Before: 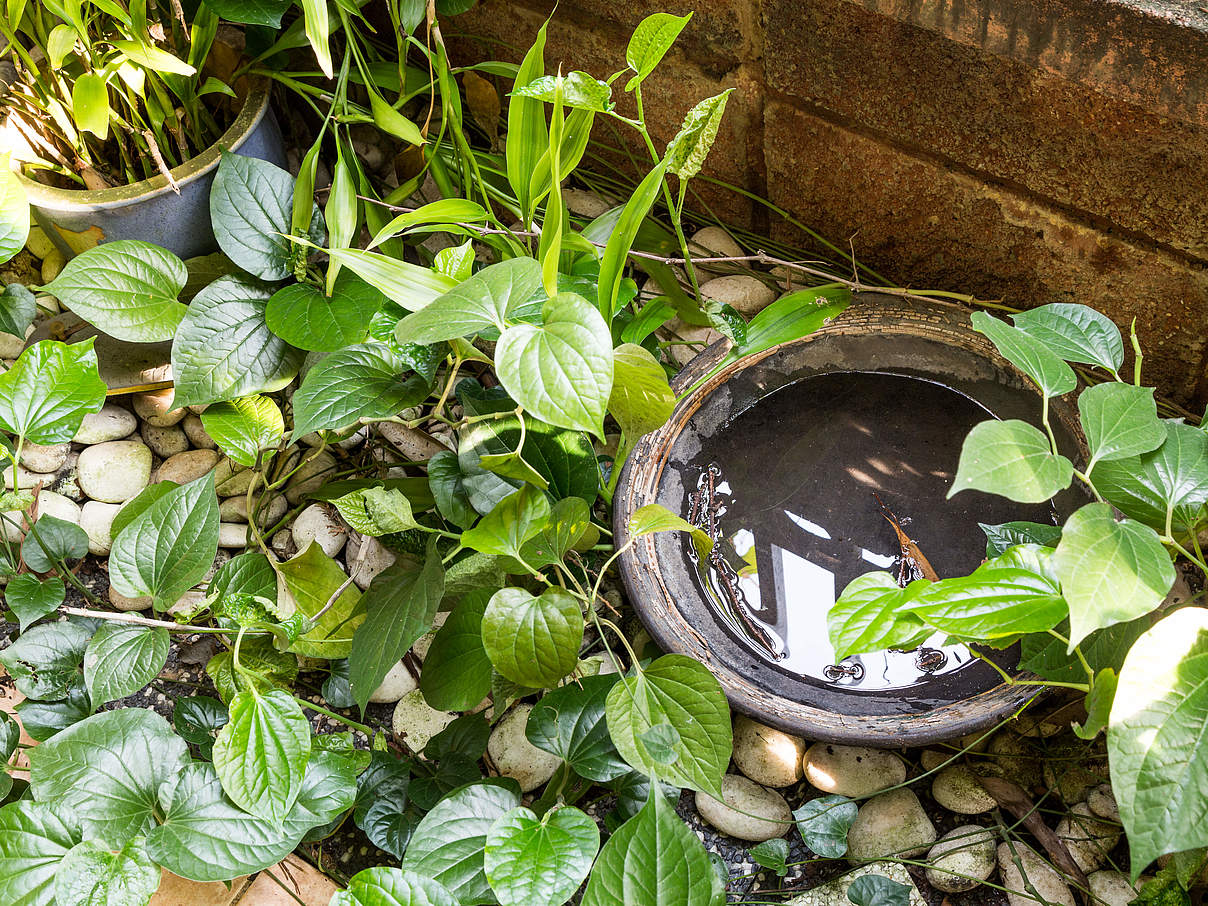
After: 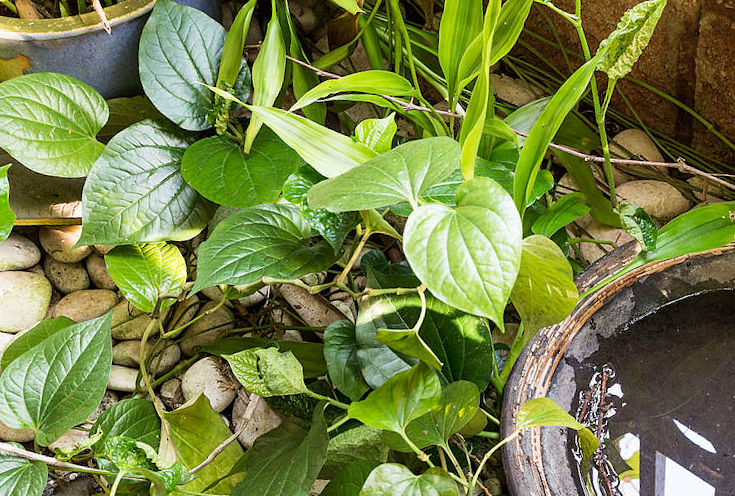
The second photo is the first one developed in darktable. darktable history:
velvia: on, module defaults
crop and rotate: angle -6.83°, left 2.27%, top 6.723%, right 27.628%, bottom 30.184%
